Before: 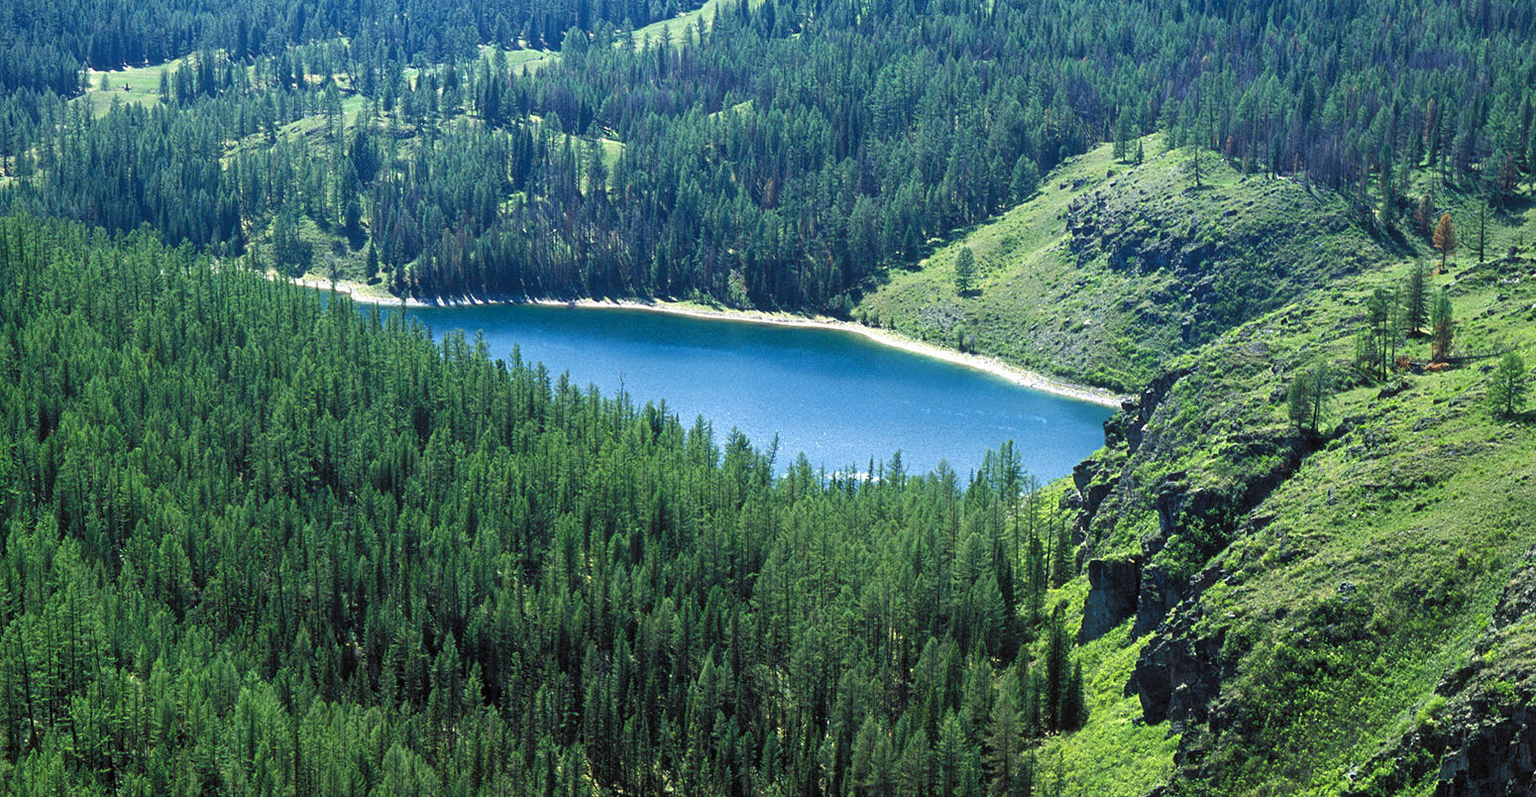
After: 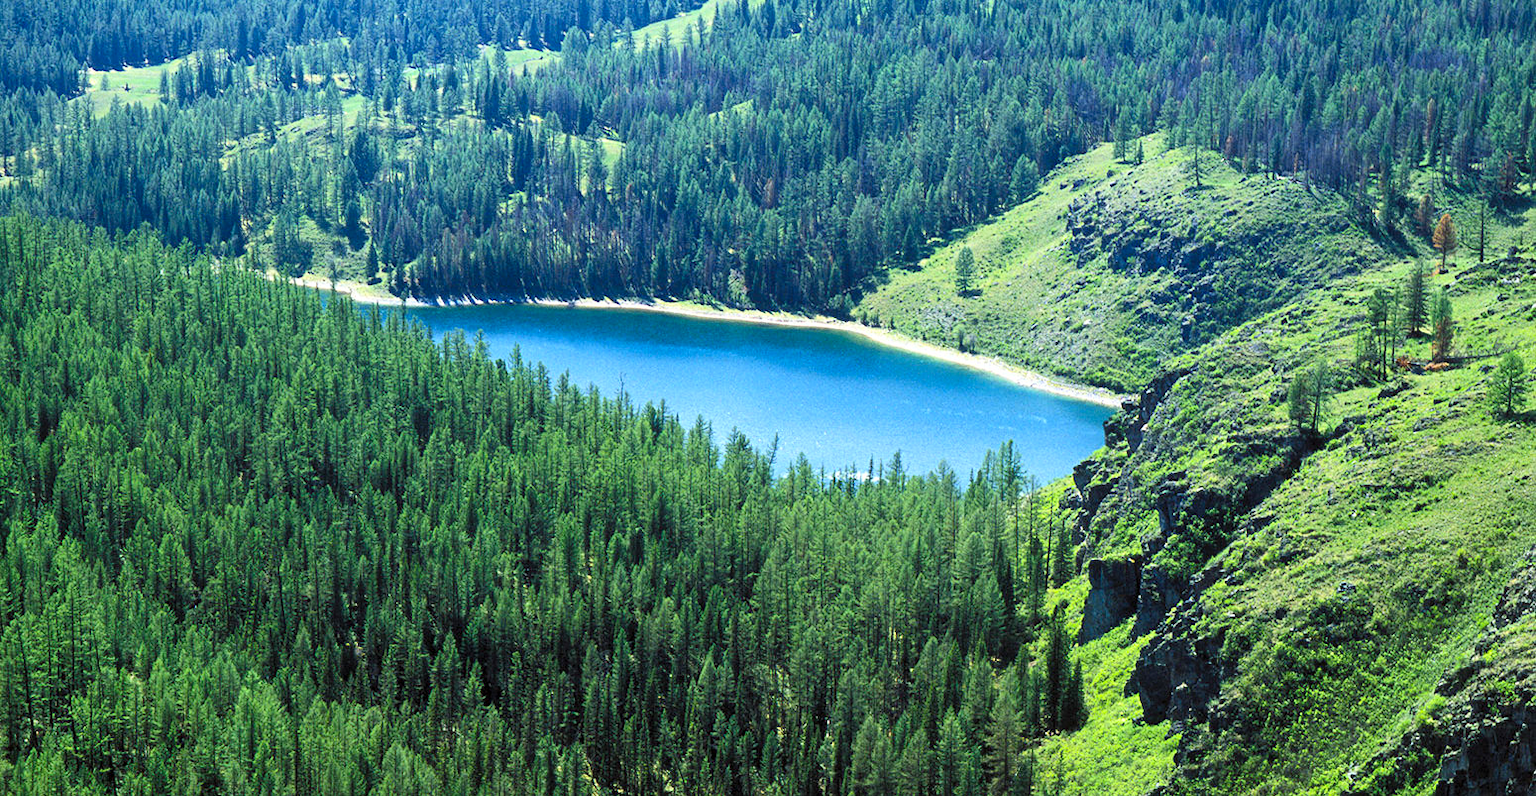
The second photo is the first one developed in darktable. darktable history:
contrast brightness saturation: contrast 0.2, brightness 0.16, saturation 0.22
color balance: mode lift, gamma, gain (sRGB), lift [0.97, 1, 1, 1], gamma [1.03, 1, 1, 1]
